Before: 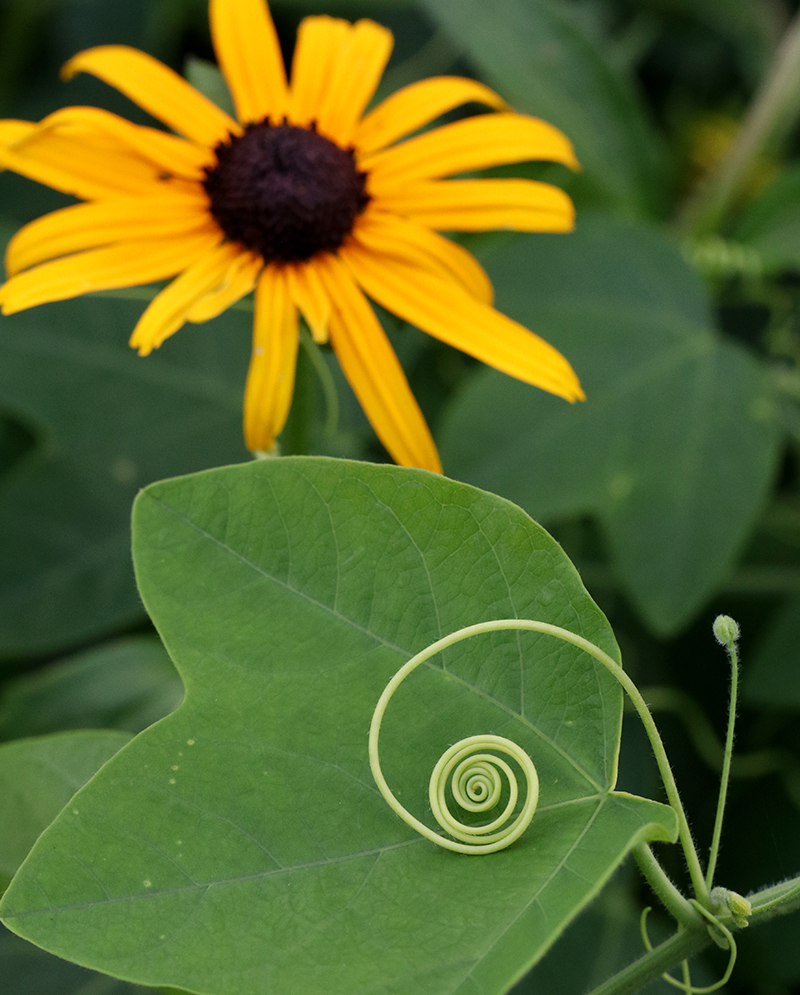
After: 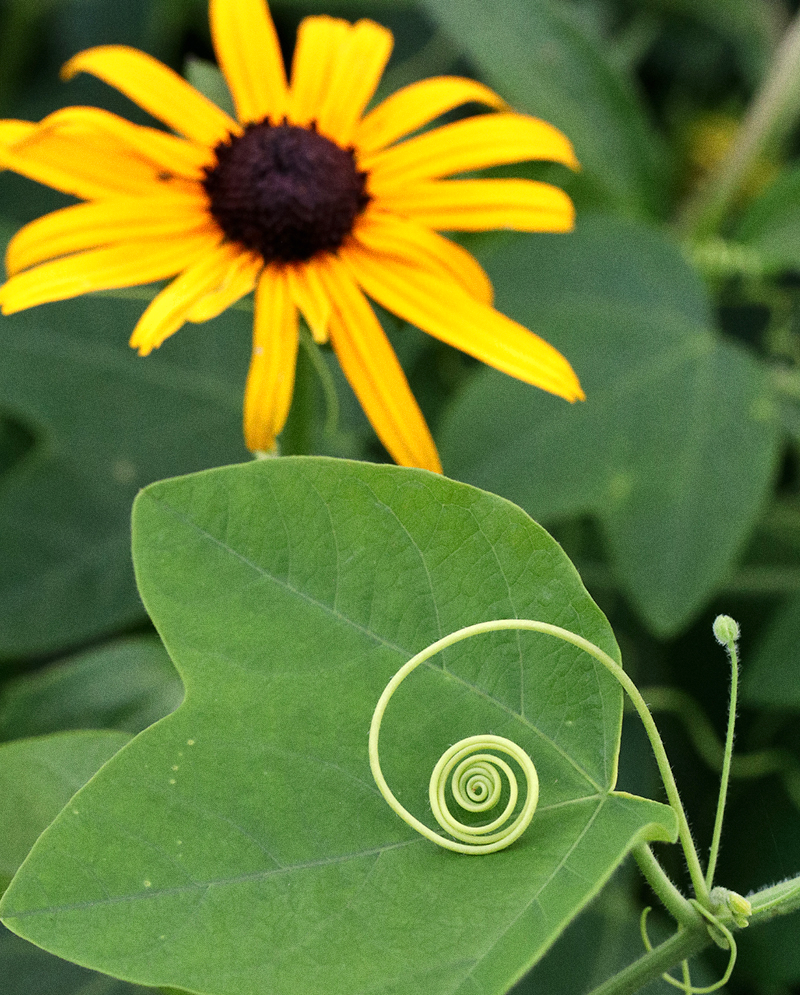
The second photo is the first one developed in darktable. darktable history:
grain: coarseness 0.09 ISO
shadows and highlights: low approximation 0.01, soften with gaussian
exposure: black level correction 0, exposure 0.5 EV, compensate exposure bias true, compensate highlight preservation false
